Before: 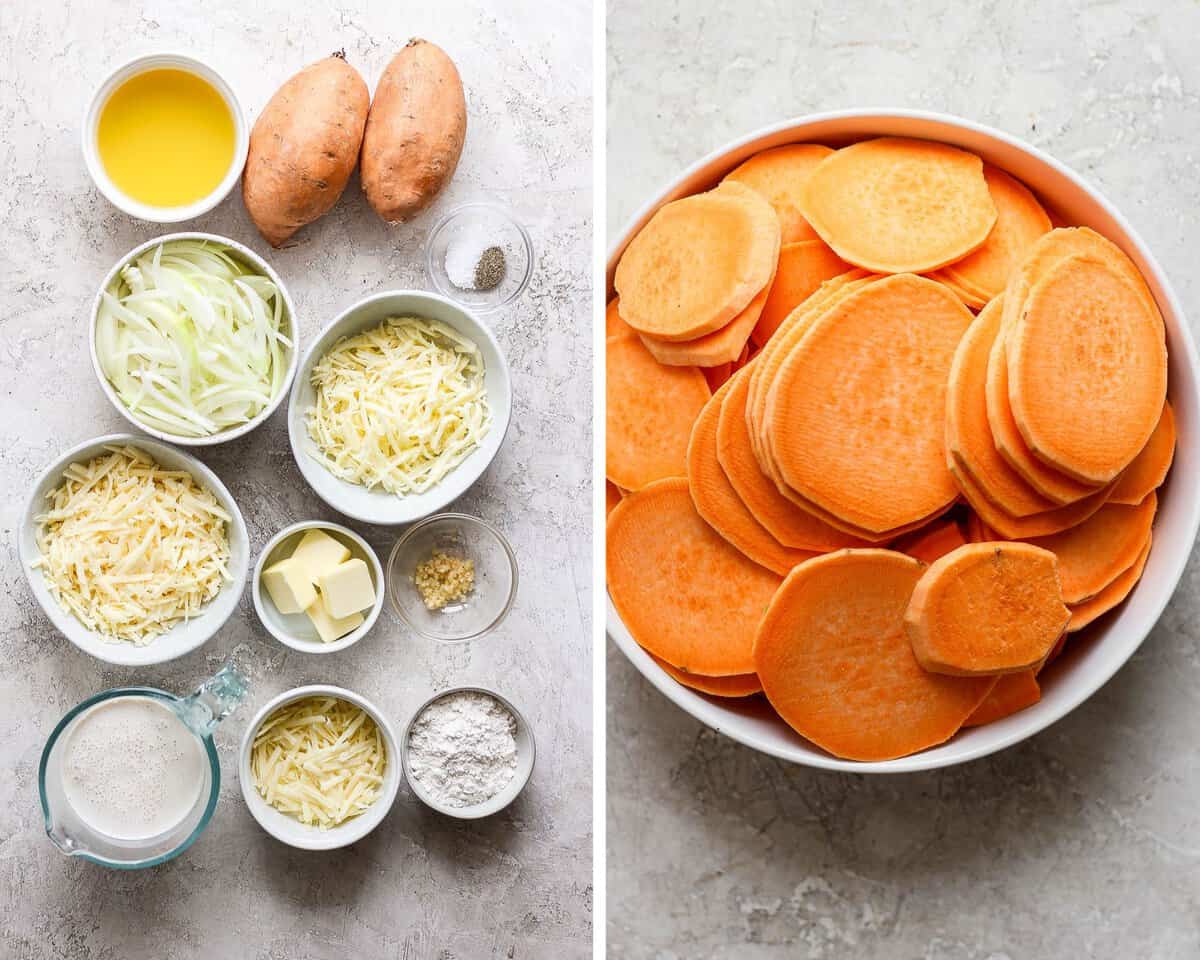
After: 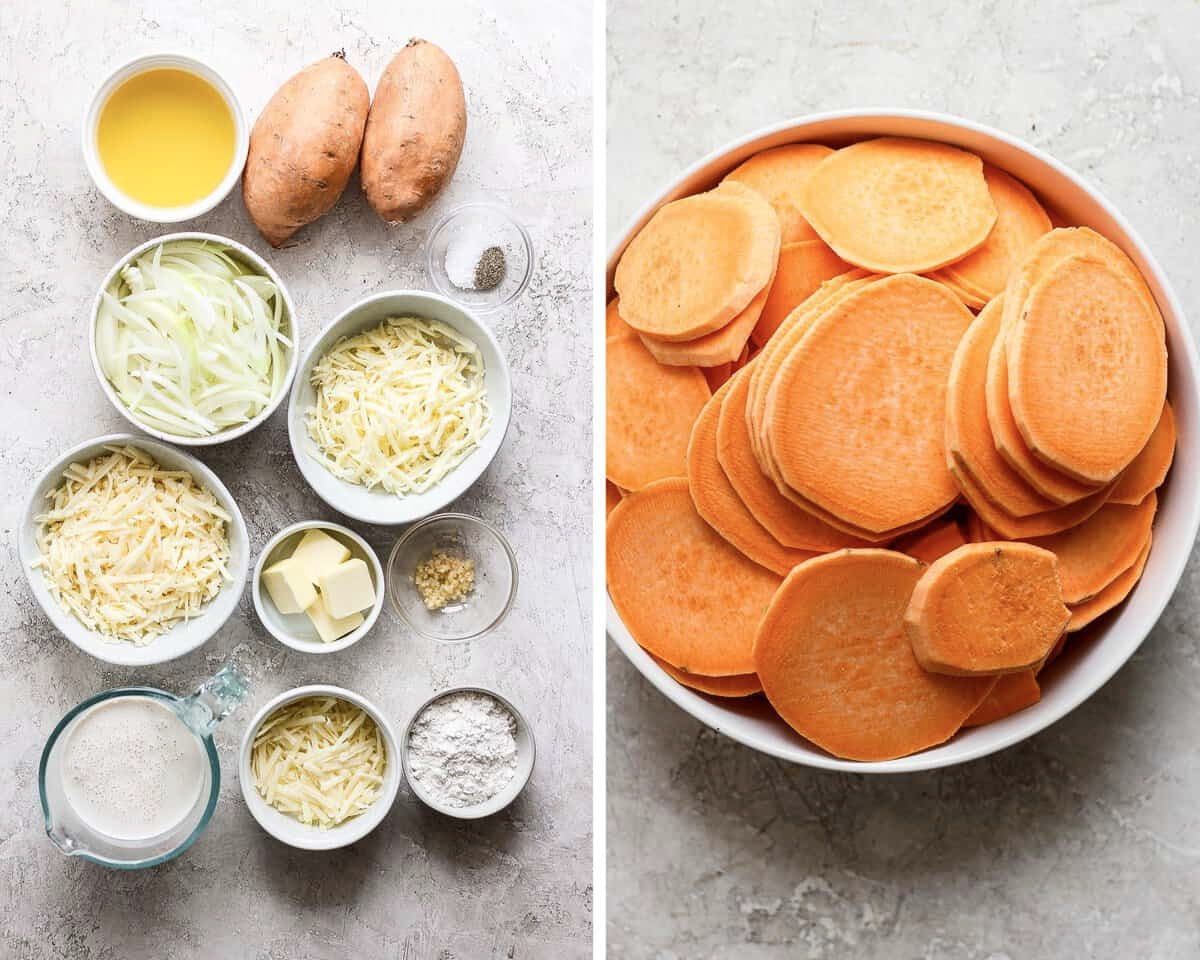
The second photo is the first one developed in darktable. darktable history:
contrast brightness saturation: contrast 0.113, saturation -0.155
